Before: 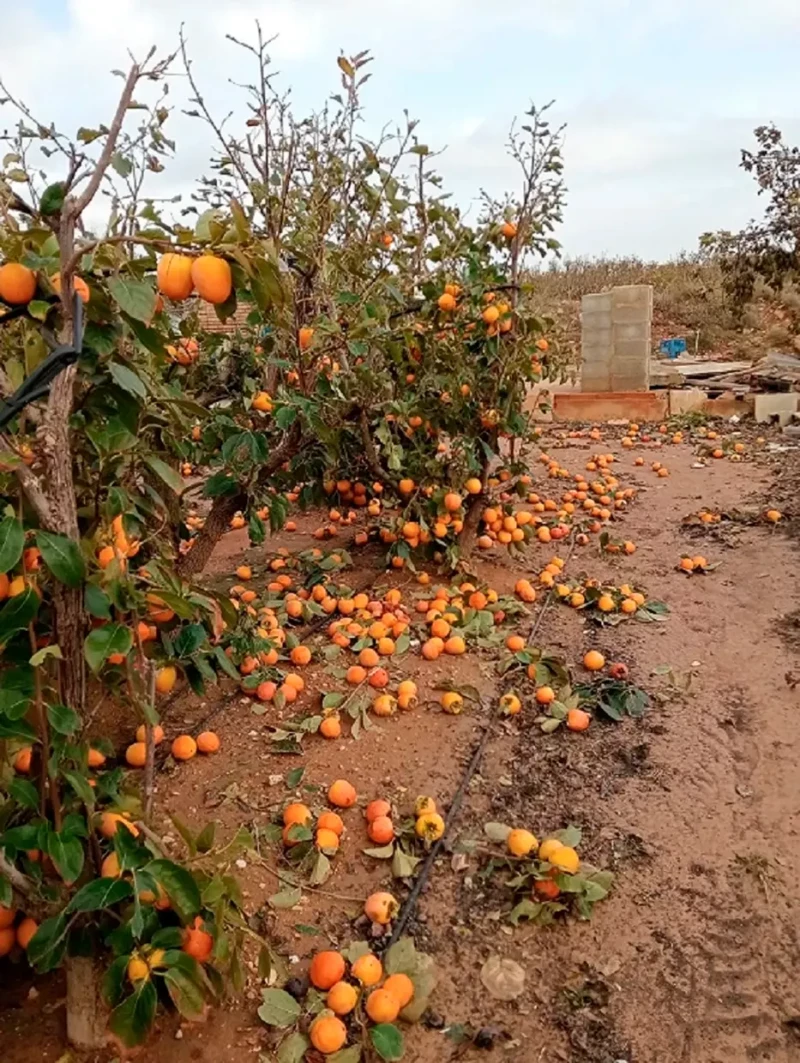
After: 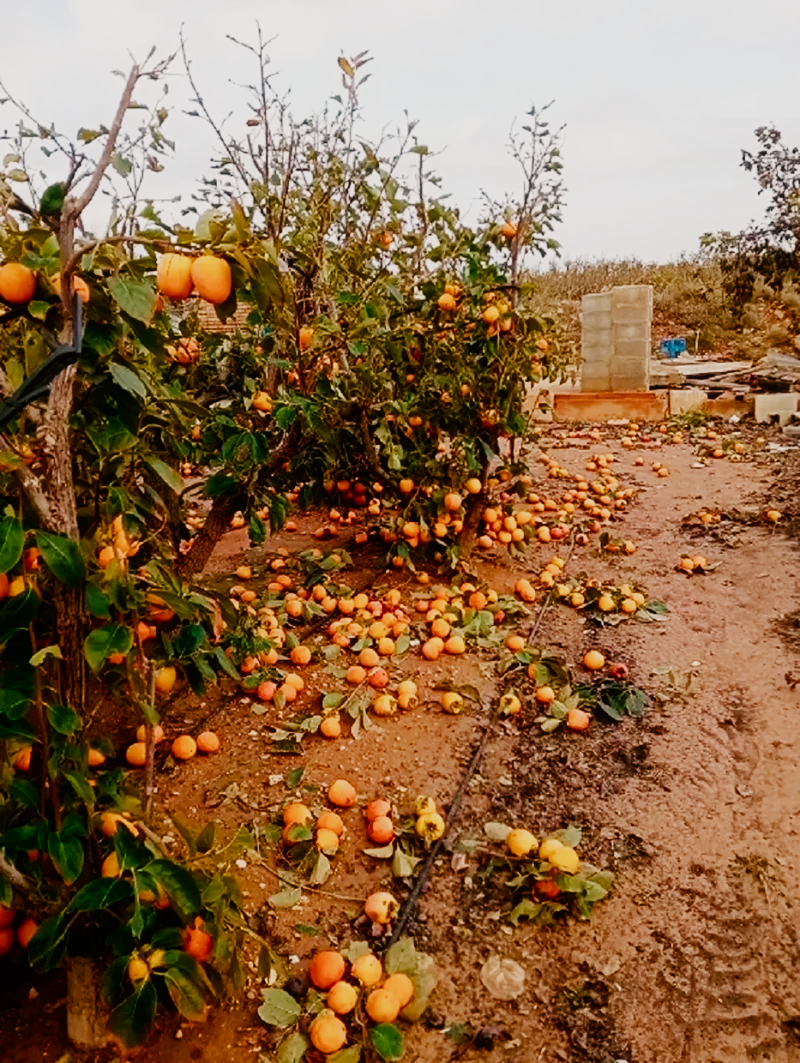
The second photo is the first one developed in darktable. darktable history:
sigmoid "_builtin_smooth": skew -0.2, preserve hue 0%, red attenuation 0.1, red rotation 0.035, green attenuation 0.1, green rotation -0.017, blue attenuation 0.15, blue rotation -0.052, base primaries Rec2020
contrast equalizer: y [[0.5, 0.5, 0.468, 0.5, 0.5, 0.5], [0.5 ×6], [0.5 ×6], [0 ×6], [0 ×6]]
color balance rgb: shadows lift › chroma 1%, shadows lift › hue 217.2°, power › hue 310.8°, highlights gain › chroma 2%, highlights gain › hue 44.4°, global offset › luminance 0.25%, global offset › hue 171.6°, perceptual saturation grading › global saturation 14.09%, perceptual saturation grading › highlights -30%, perceptual saturation grading › shadows 50.67%, global vibrance 25%, contrast 20%
color equalizer: brightness › orange 1.03, brightness › green 0.972, brightness › cyan 0.961, brightness › blue 0.972
diffuse or sharpen "bloom 10%": radius span 32, 1st order speed 50%, 2nd order speed 50%, 3rd order speed 50%, 4th order speed 50% | blend: blend mode normal, opacity 10%; mask: uniform (no mask)
rgb primaries "creative|pastel": red hue -0.035, red purity 0.75, green hue 0.087, green purity 0.7, blue hue -0.122, blue purity 1.2
